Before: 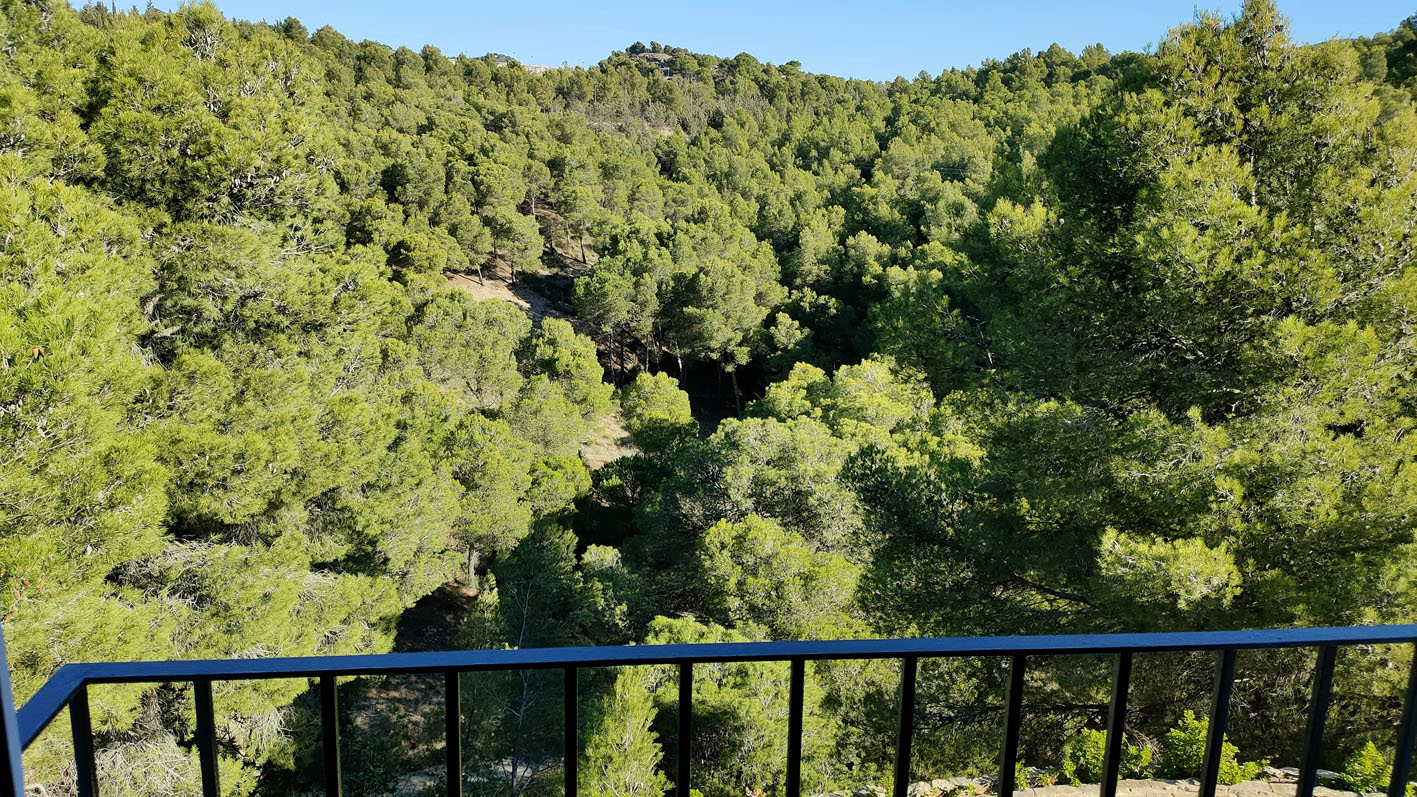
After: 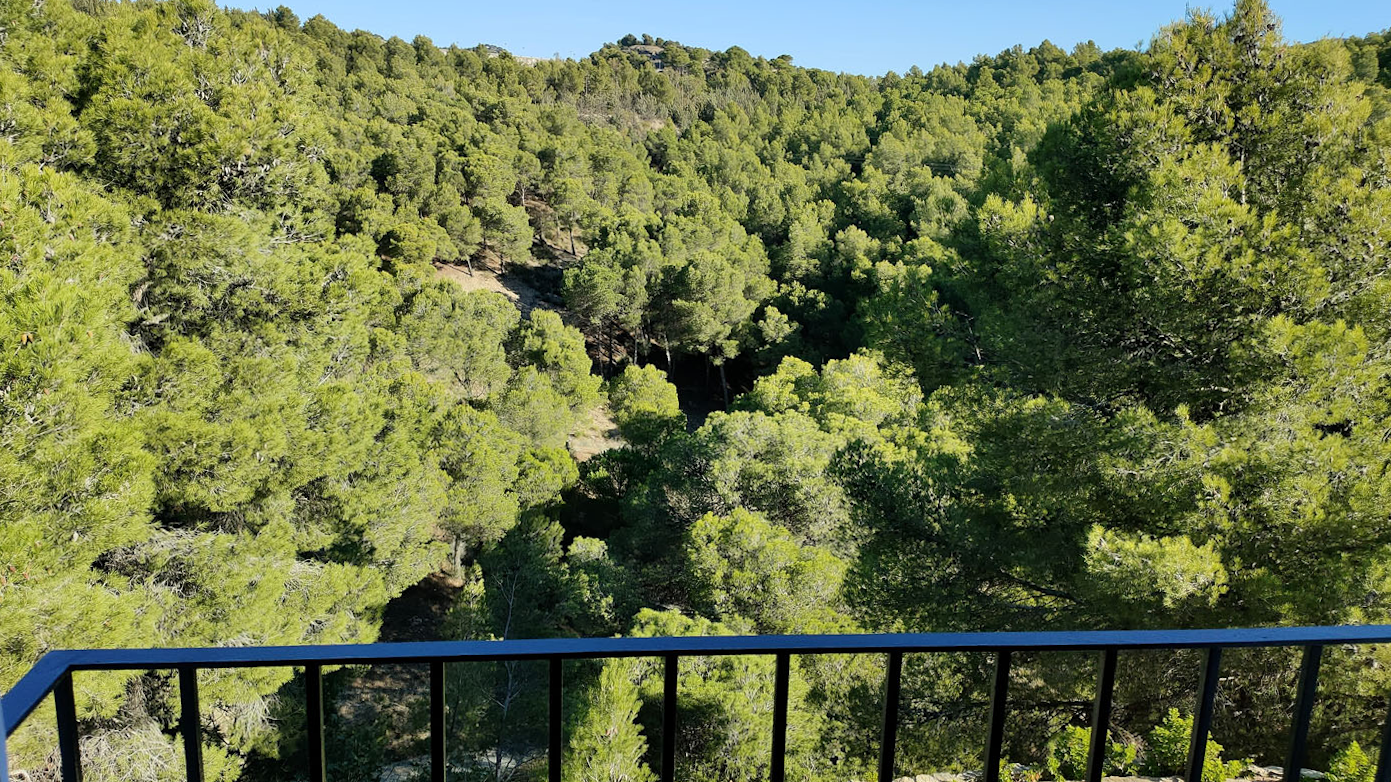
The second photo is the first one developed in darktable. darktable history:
crop and rotate: angle -0.586°
